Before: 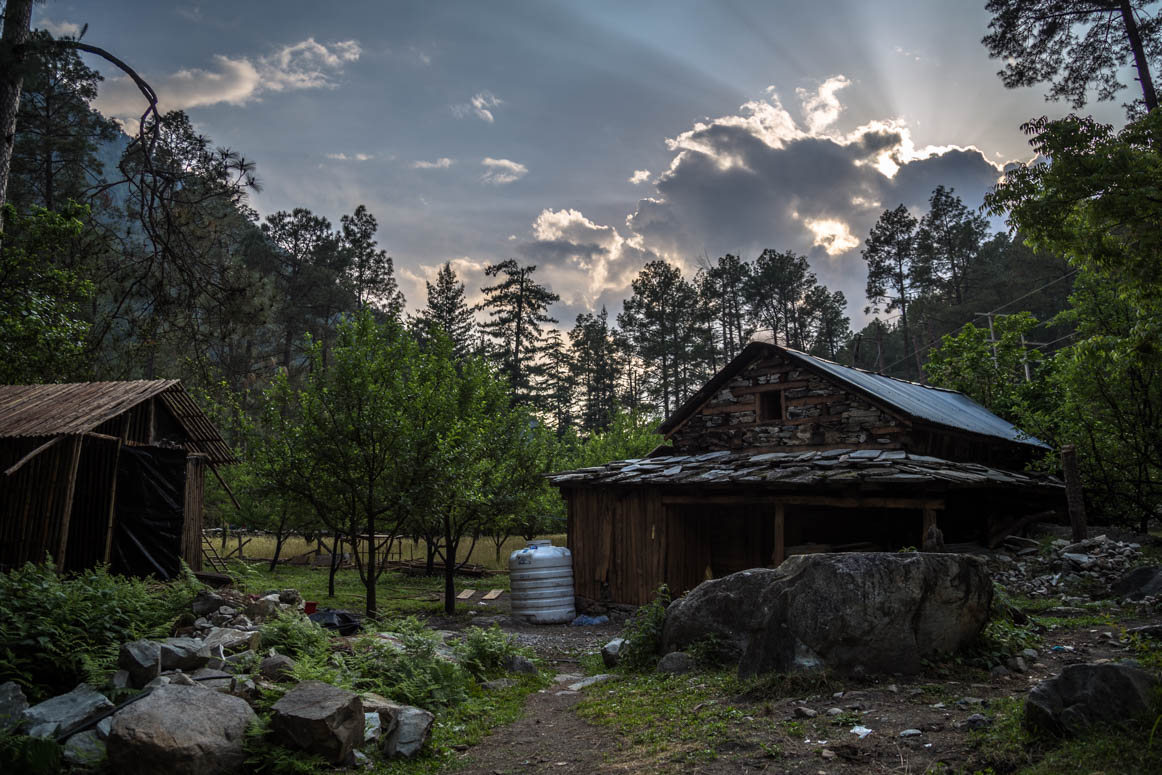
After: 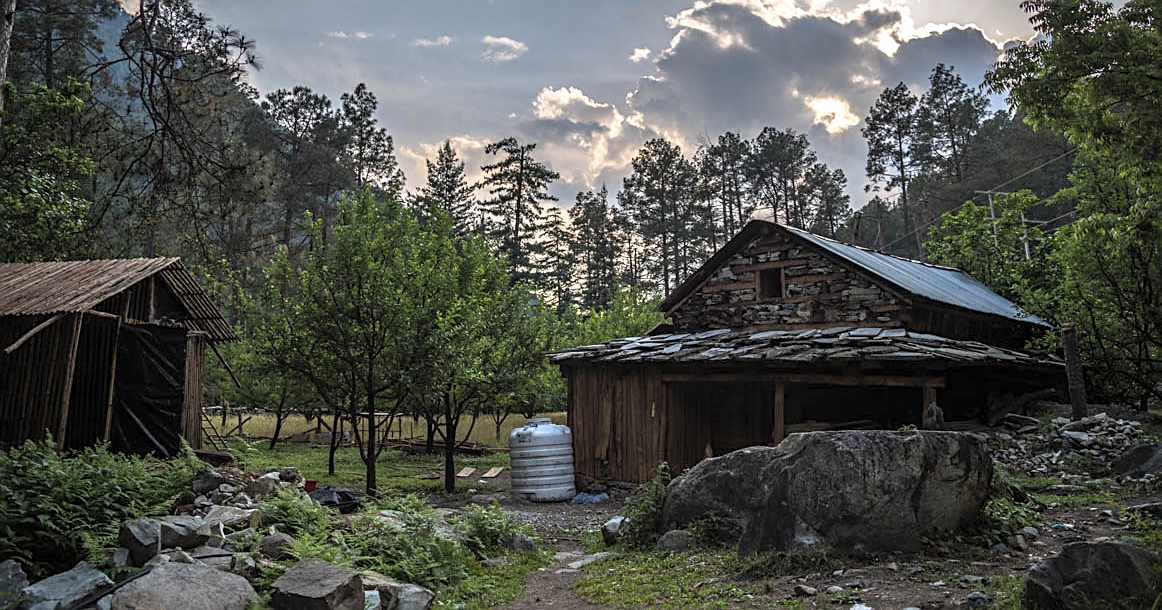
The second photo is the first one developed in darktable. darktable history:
sharpen: on, module defaults
contrast brightness saturation: brightness 0.13
exposure: exposure 0.207 EV, compensate highlight preservation false
white balance: emerald 1
crop and rotate: top 15.774%, bottom 5.506%
rotate and perspective: automatic cropping original format, crop left 0, crop top 0
